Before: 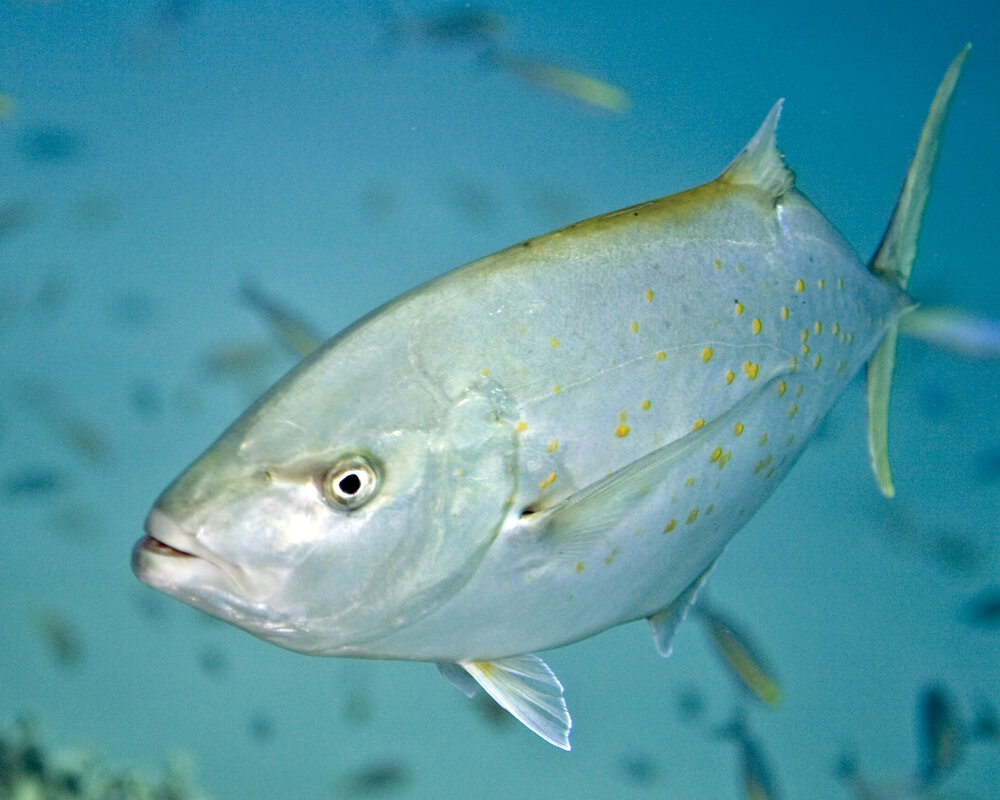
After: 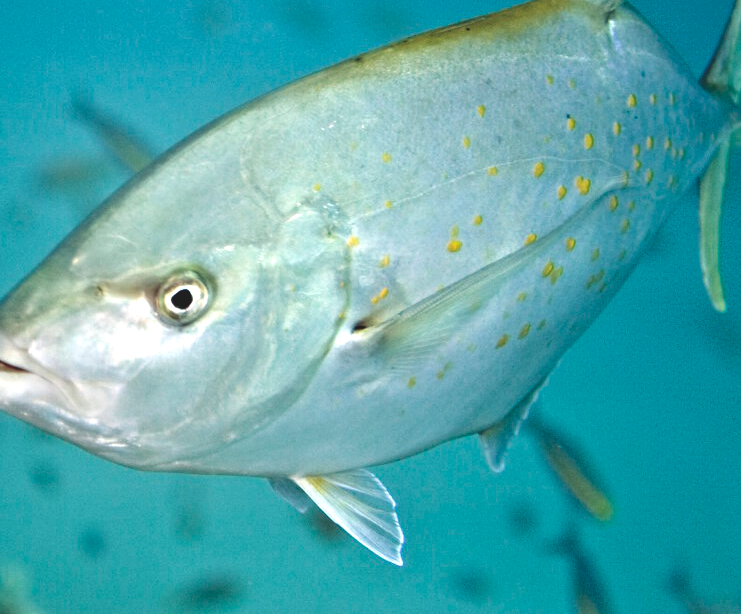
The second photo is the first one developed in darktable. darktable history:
exposure: black level correction -0.026, exposure -0.118 EV, compensate highlight preservation false
crop: left 16.858%, top 23.199%, right 9.034%
levels: levels [0.052, 0.496, 0.908]
